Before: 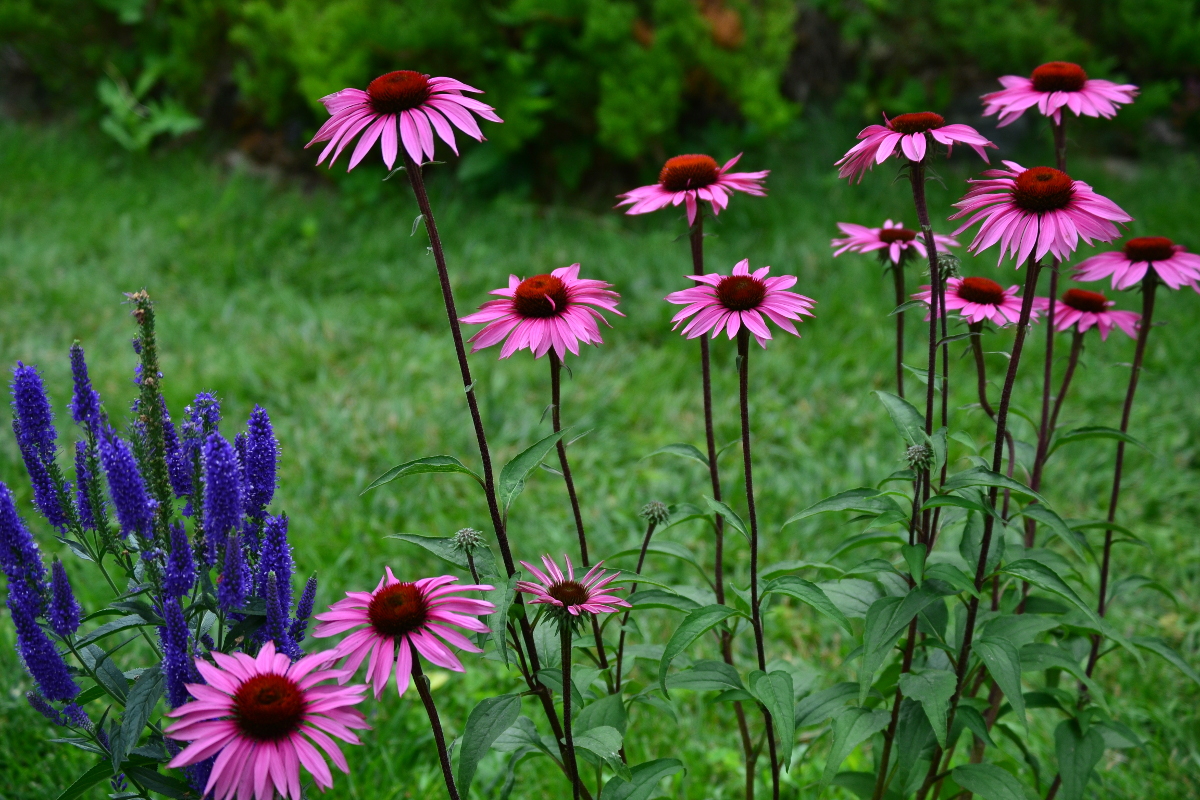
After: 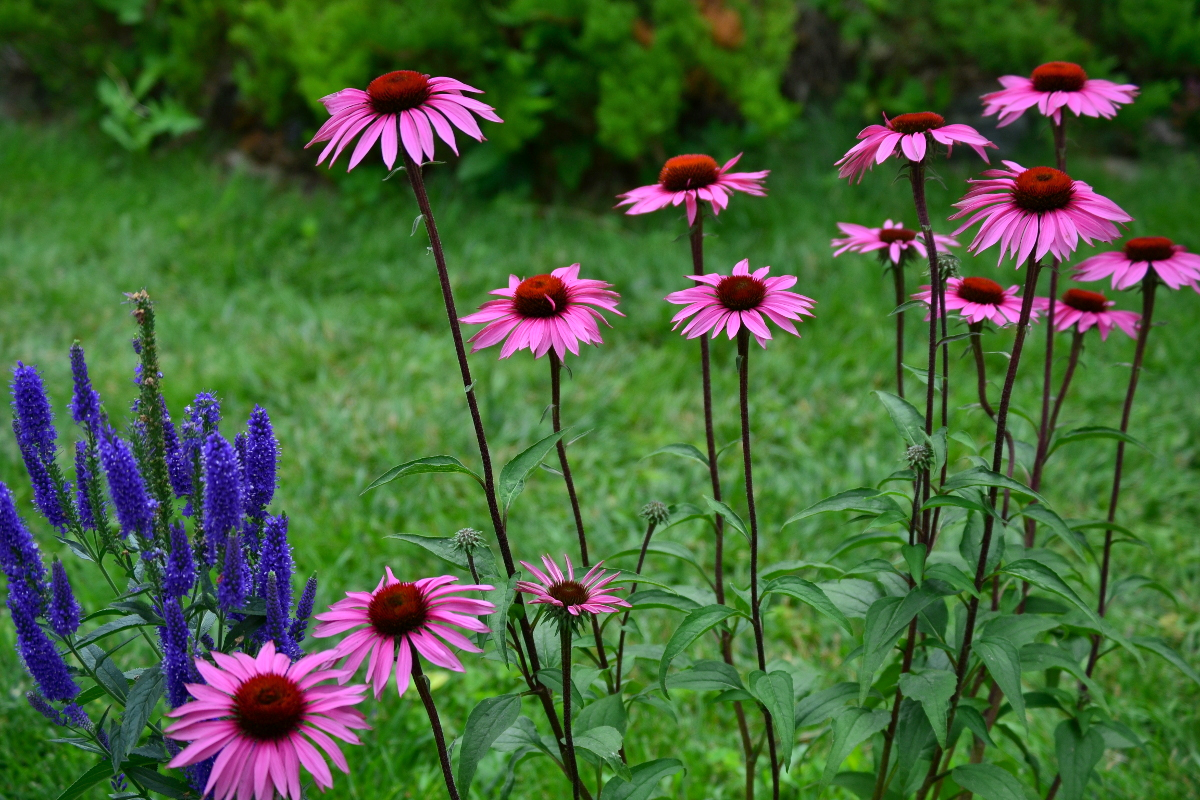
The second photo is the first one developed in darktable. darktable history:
shadows and highlights: shadows 40.06, highlights -59.96
exposure: black level correction 0.001, exposure 0.144 EV, compensate highlight preservation false
